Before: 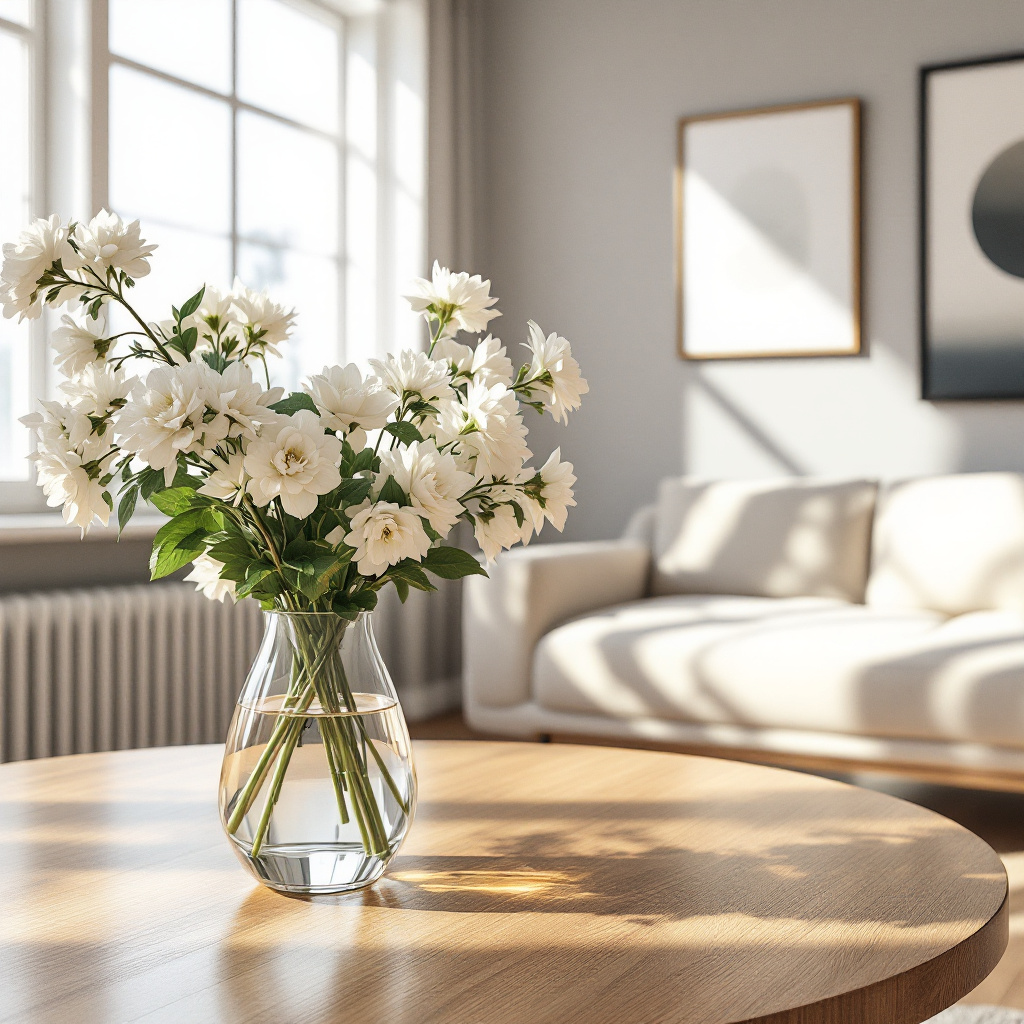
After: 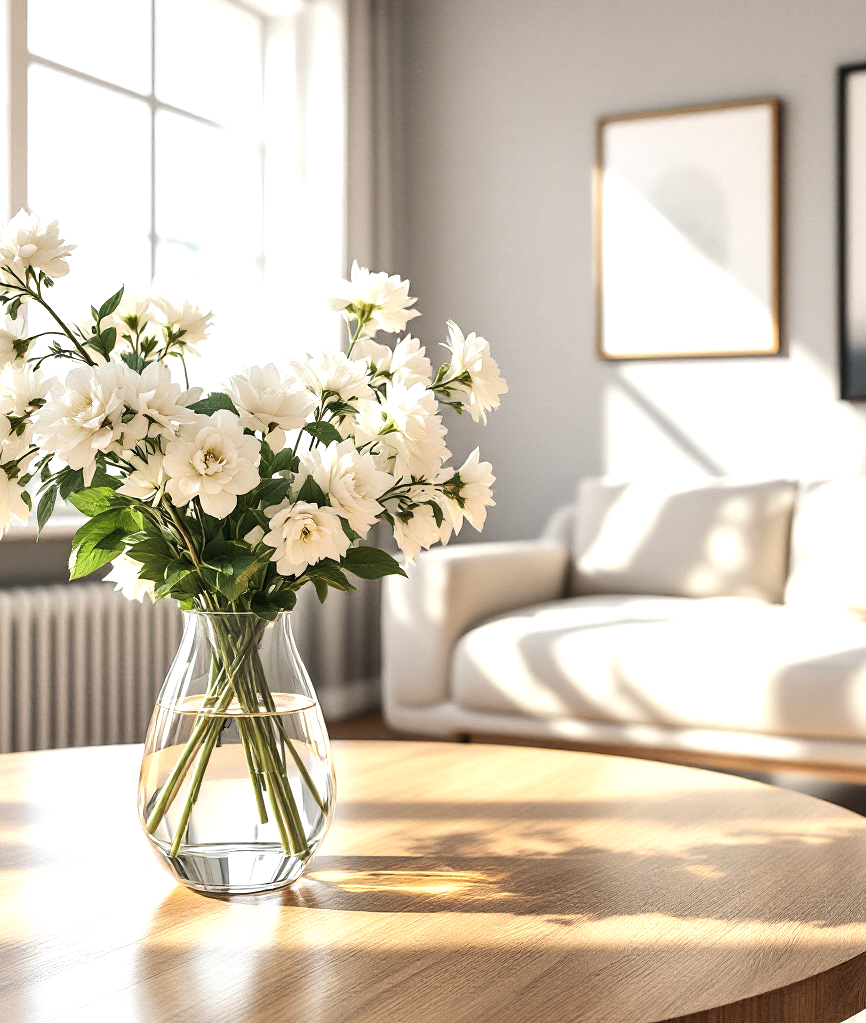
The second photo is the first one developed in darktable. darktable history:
exposure: exposure 0.201 EV, compensate exposure bias true, compensate highlight preservation false
tone equalizer: -8 EV -0.379 EV, -7 EV -0.358 EV, -6 EV -0.334 EV, -5 EV -0.227 EV, -3 EV 0.252 EV, -2 EV 0.332 EV, -1 EV 0.364 EV, +0 EV 0.433 EV, edges refinement/feathering 500, mask exposure compensation -1.57 EV, preserve details no
crop: left 7.97%, right 7.368%
